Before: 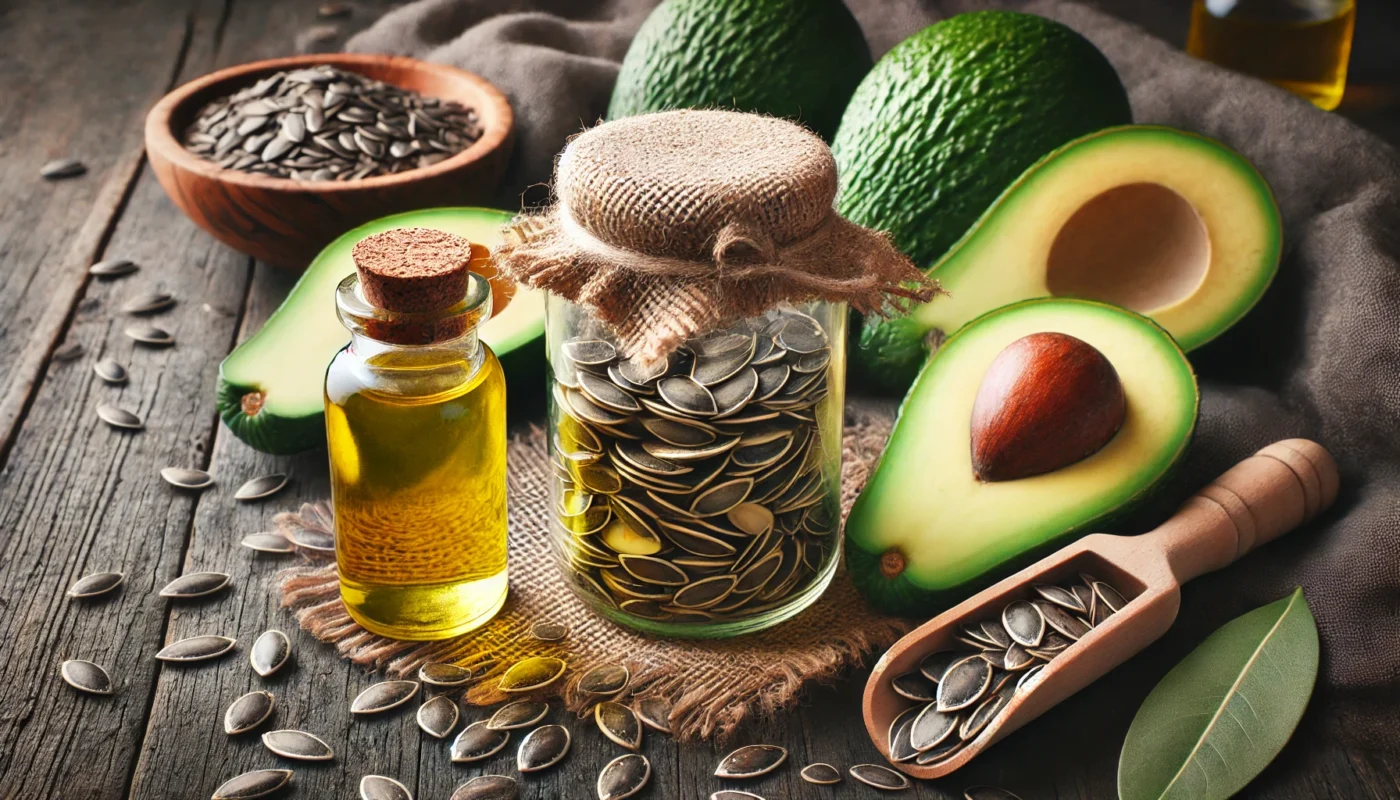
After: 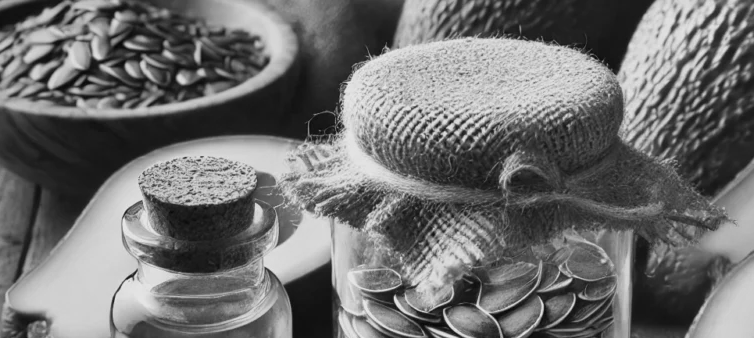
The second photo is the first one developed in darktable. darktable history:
monochrome: on, module defaults
shadows and highlights: shadows 80.73, white point adjustment -9.07, highlights -61.46, soften with gaussian
crop: left 15.306%, top 9.065%, right 30.789%, bottom 48.638%
